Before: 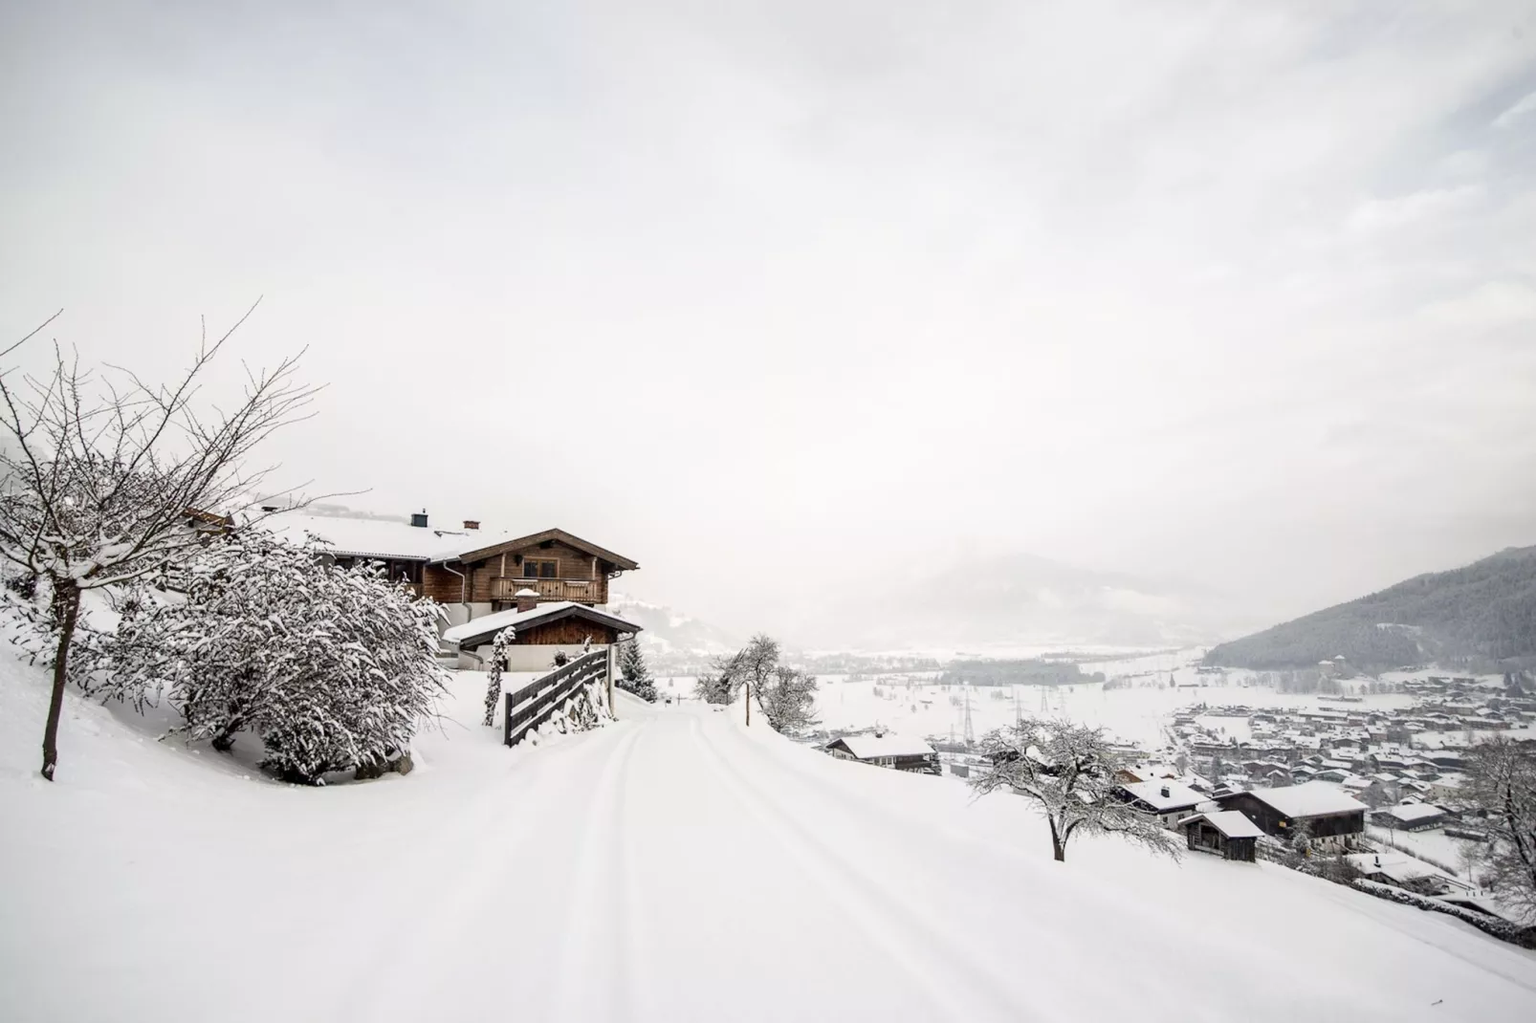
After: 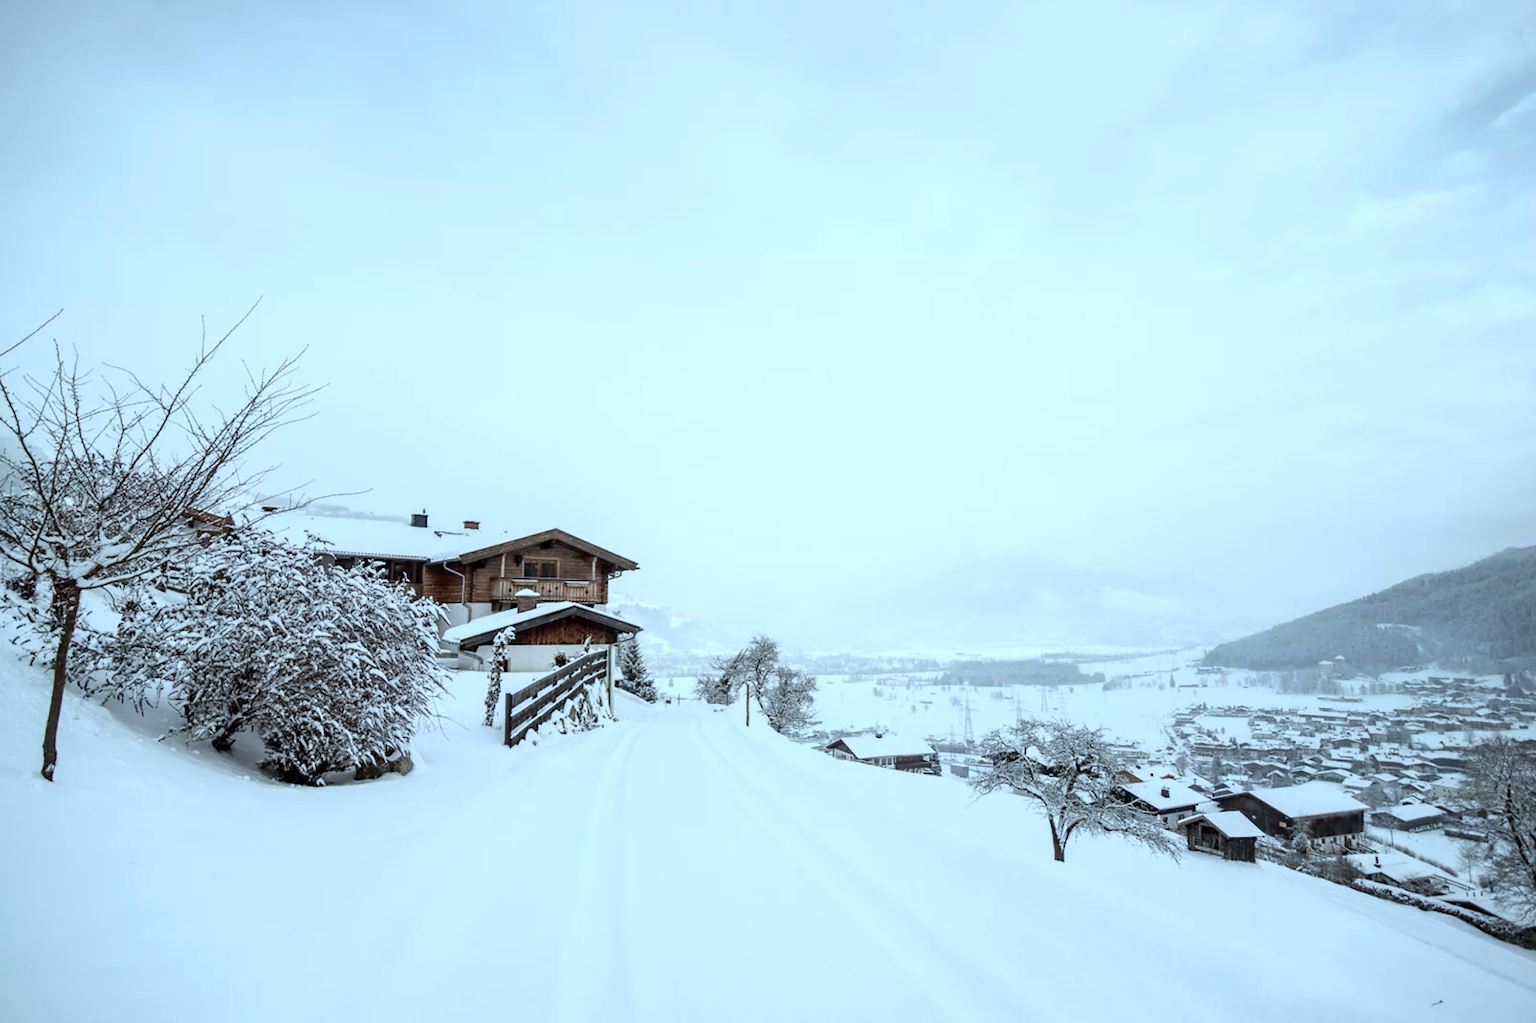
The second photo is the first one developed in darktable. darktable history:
color correction: highlights a* -10.63, highlights b* -19.61
